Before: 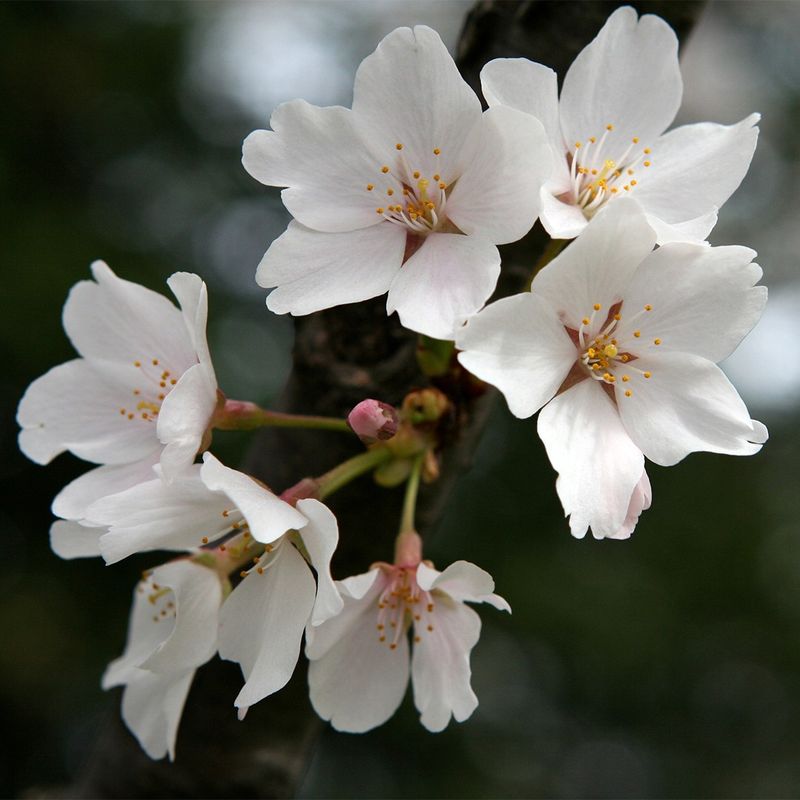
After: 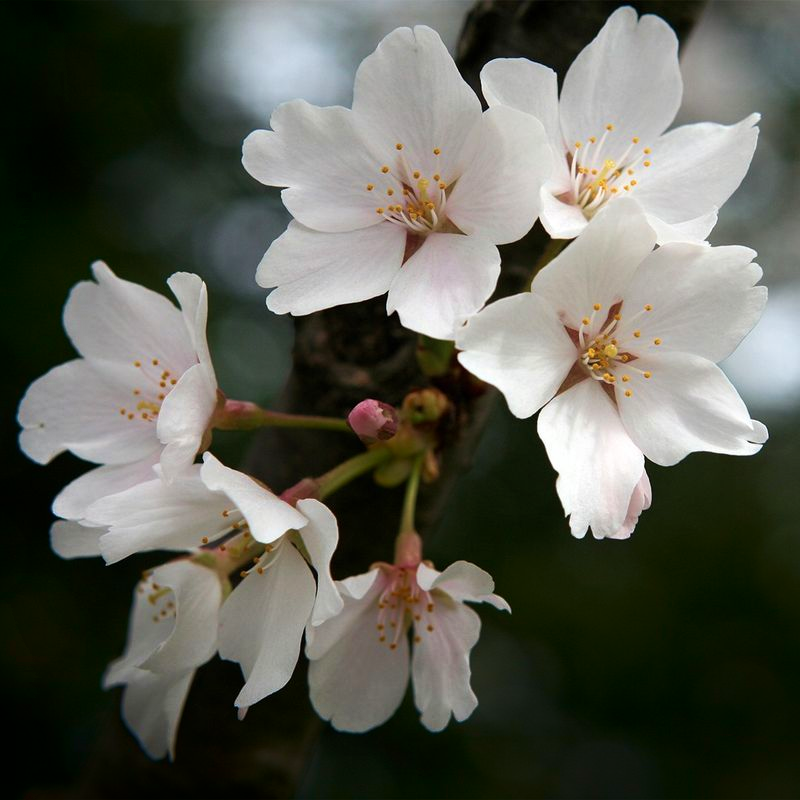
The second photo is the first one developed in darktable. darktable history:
velvia: on, module defaults
levels: gray 50.77%
shadows and highlights: shadows -70.36, highlights 35.88, soften with gaussian
contrast brightness saturation: saturation -0.067
